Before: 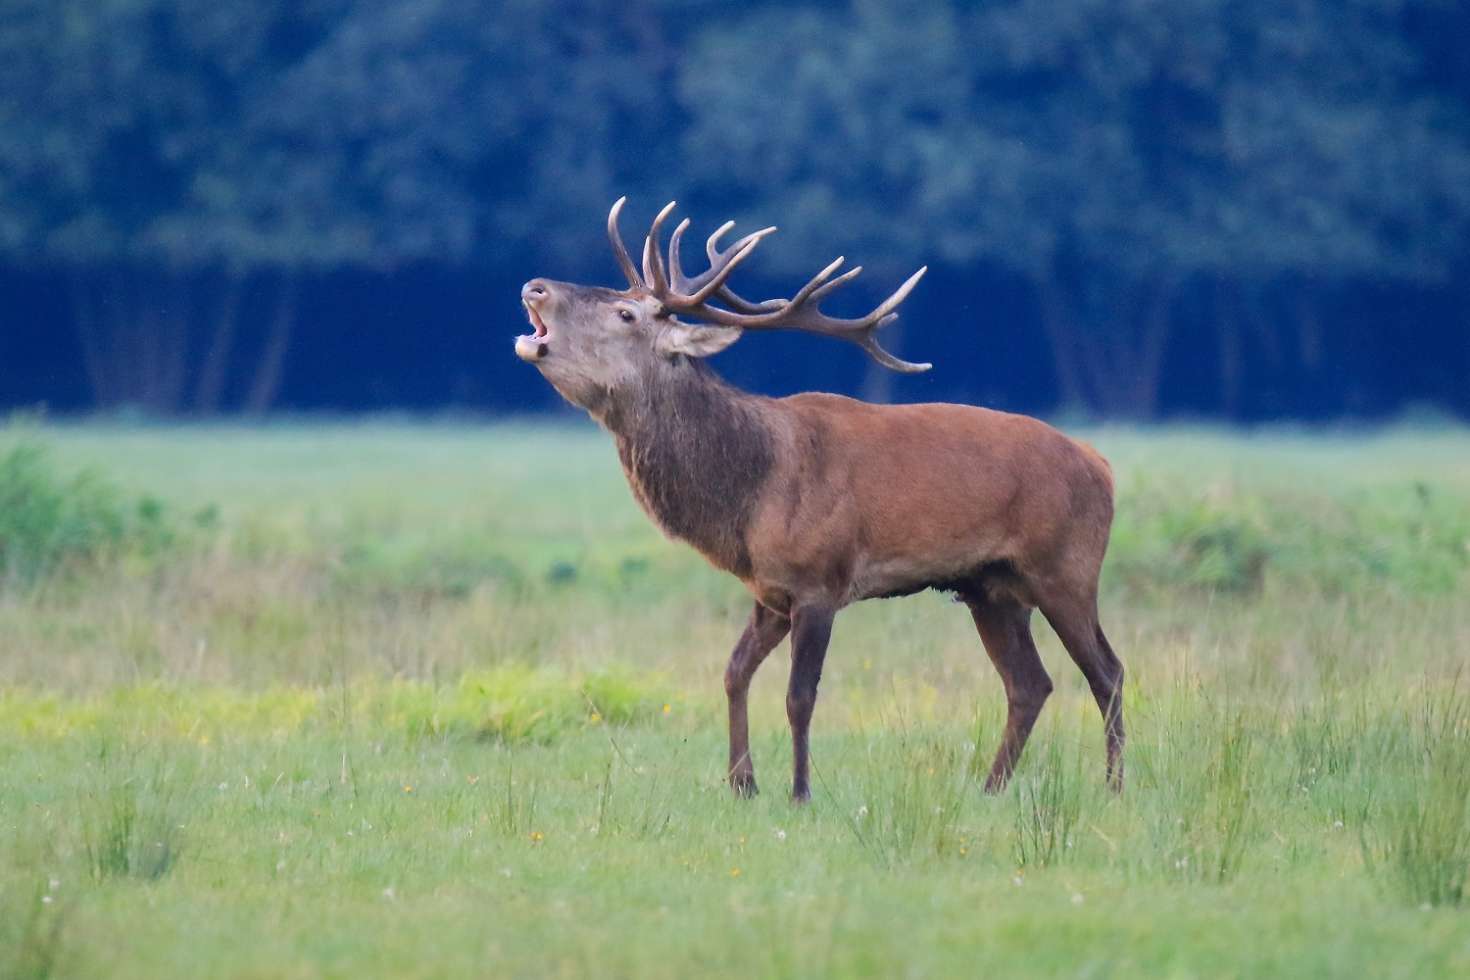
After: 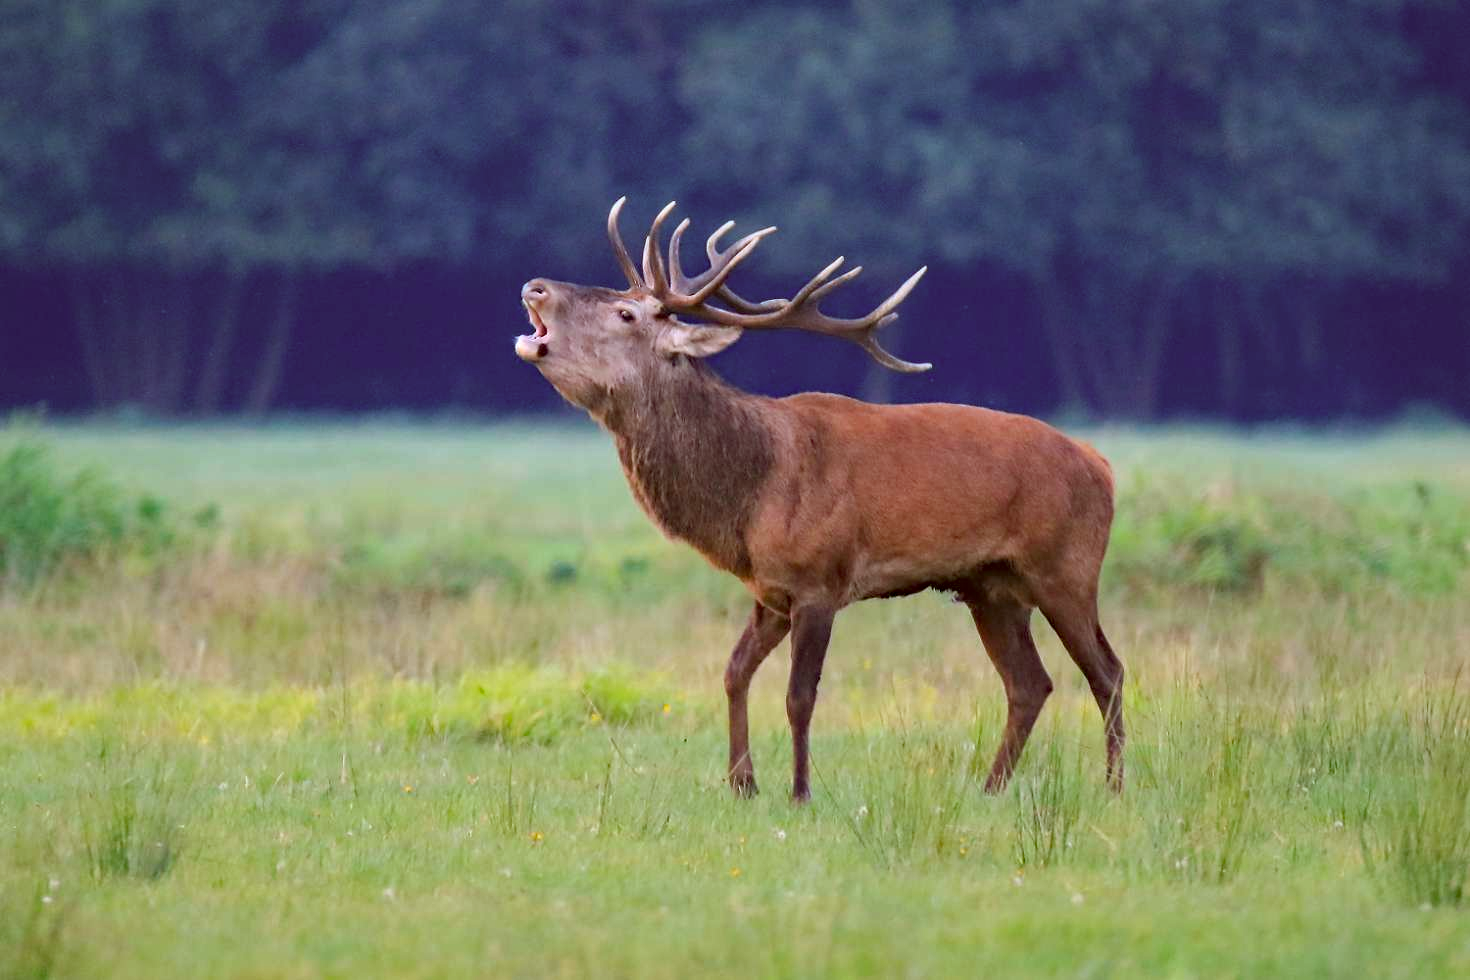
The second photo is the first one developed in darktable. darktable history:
color correction: highlights a* -0.516, highlights b* 0.181, shadows a* 4.92, shadows b* 20.76
haze removal: strength 0.3, distance 0.243, compatibility mode true, adaptive false
